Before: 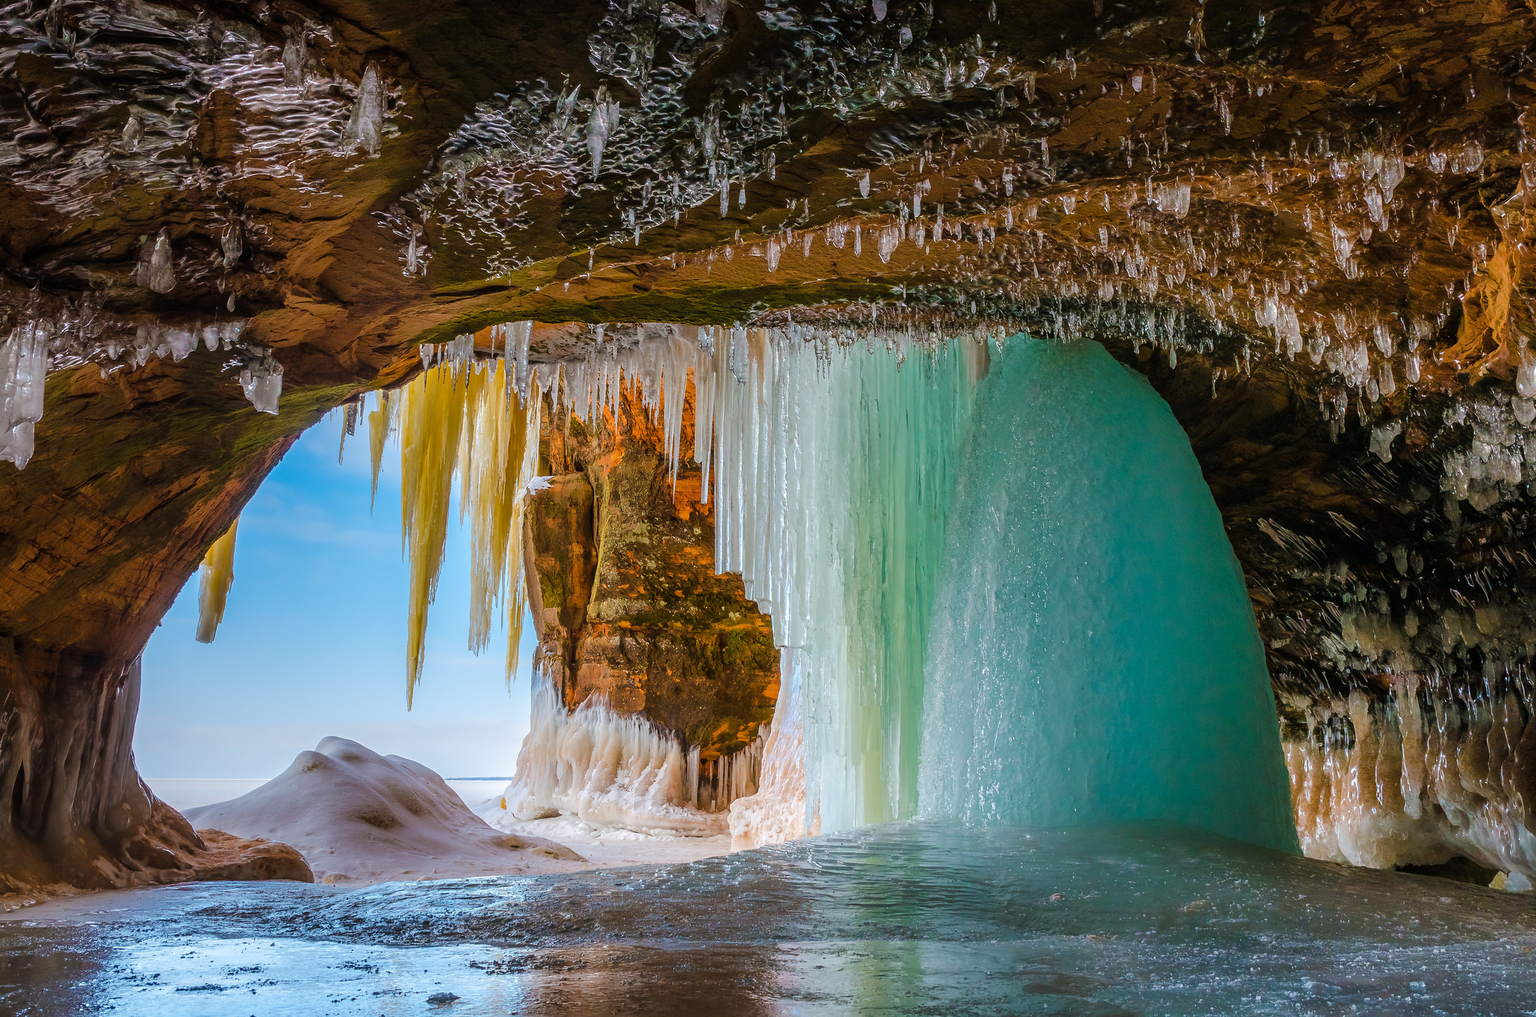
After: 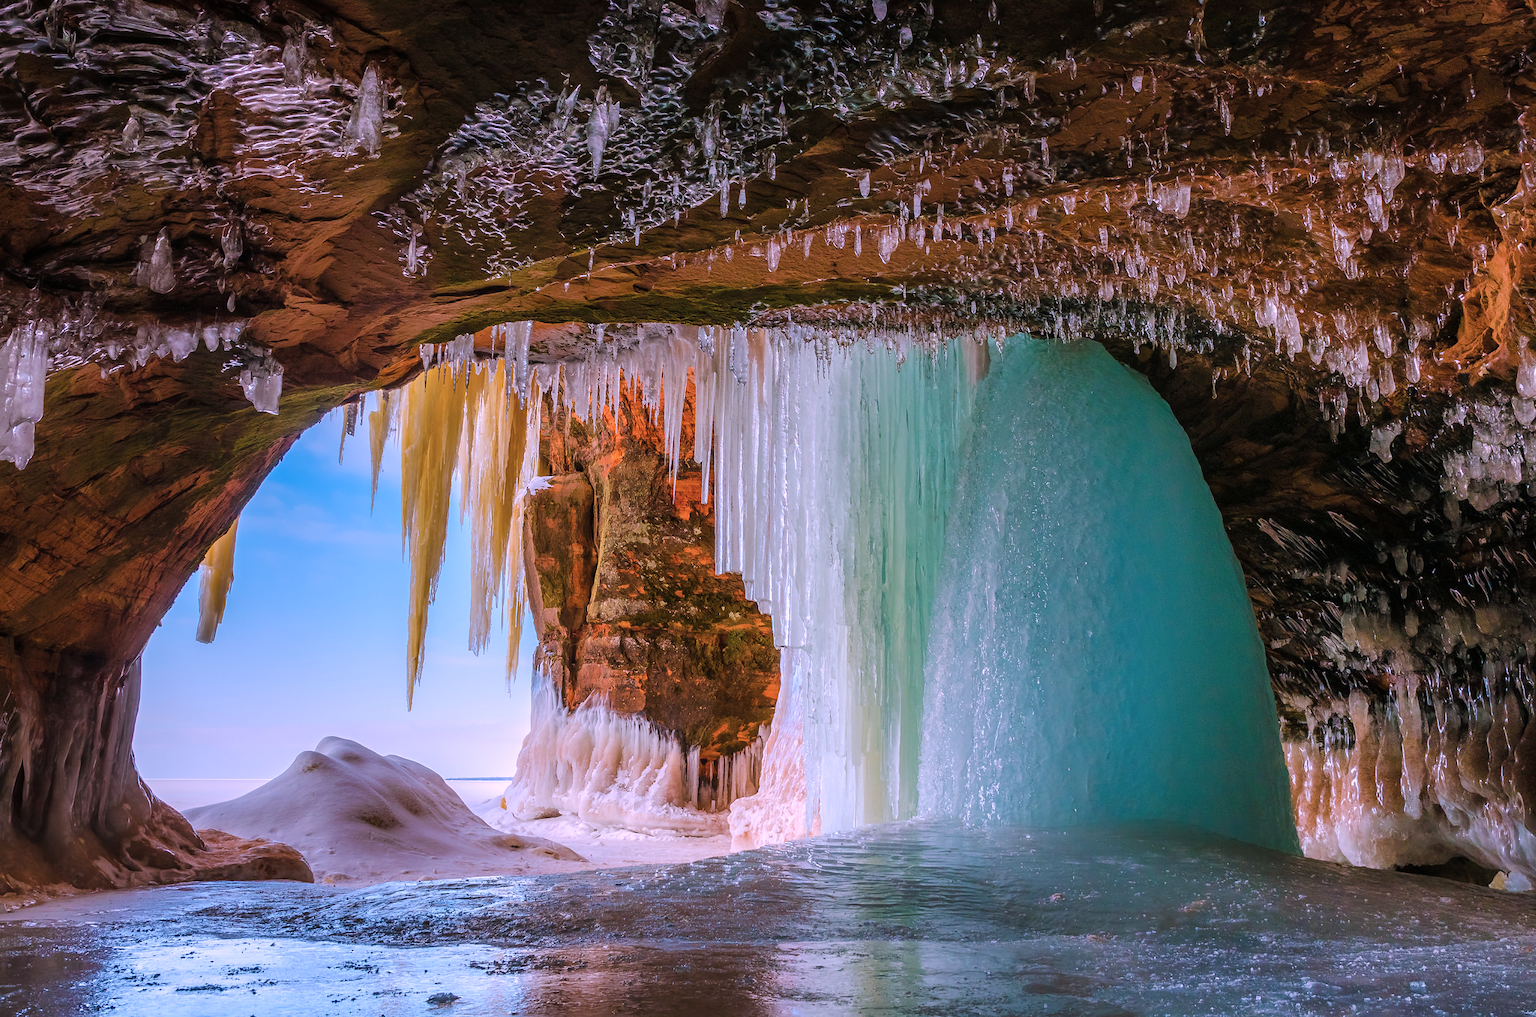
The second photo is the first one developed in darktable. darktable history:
color correction: highlights a* 15.91, highlights b* -20.12
